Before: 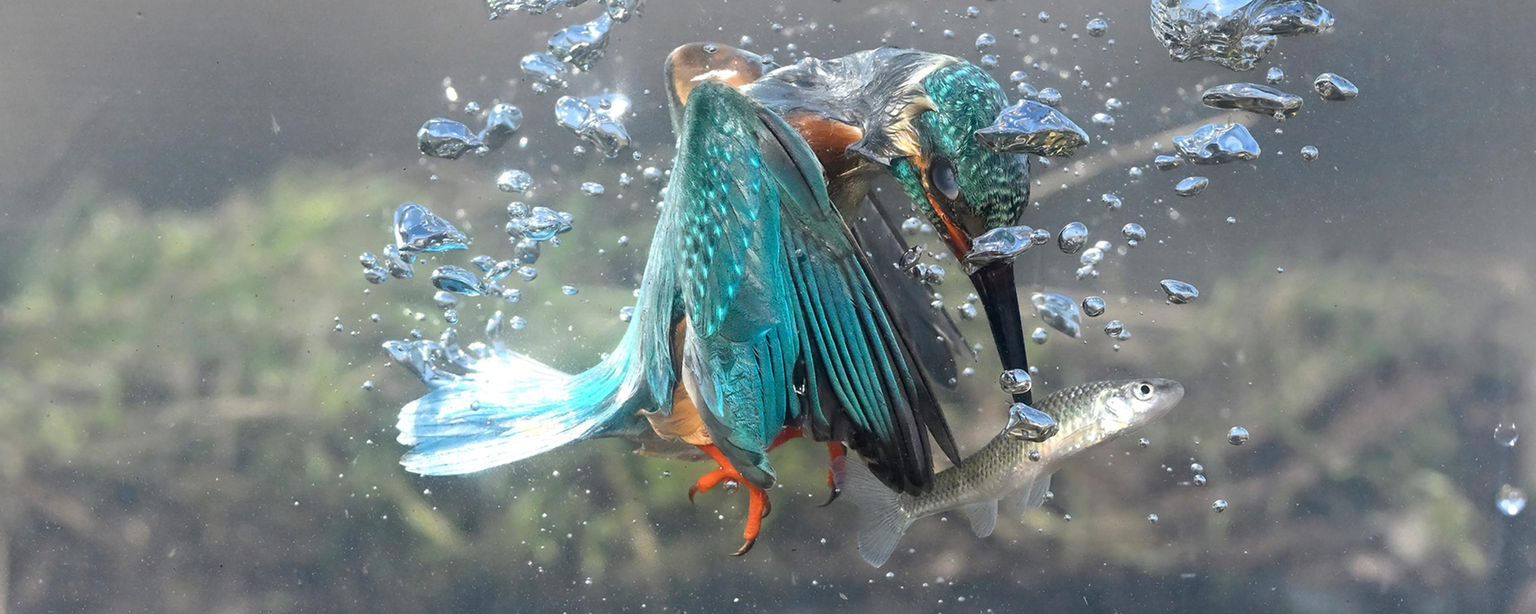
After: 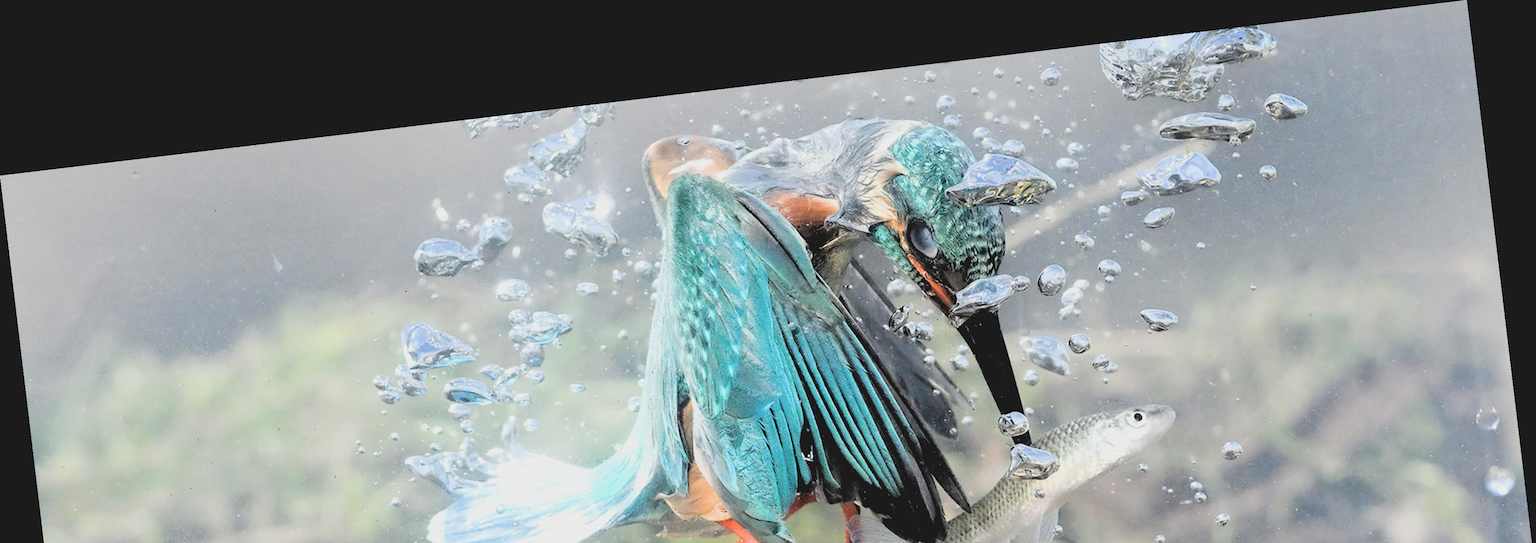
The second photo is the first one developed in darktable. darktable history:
crop: bottom 28.576%
rotate and perspective: rotation -6.83°, automatic cropping off
contrast brightness saturation: contrast -0.15, brightness 0.05, saturation -0.12
exposure: black level correction 0, exposure 1 EV, compensate exposure bias true, compensate highlight preservation false
levels: levels [0.018, 0.493, 1]
filmic rgb: black relative exposure -5 EV, hardness 2.88, contrast 1.2, highlights saturation mix -30%
rgb levels: levels [[0.034, 0.472, 0.904], [0, 0.5, 1], [0, 0.5, 1]]
